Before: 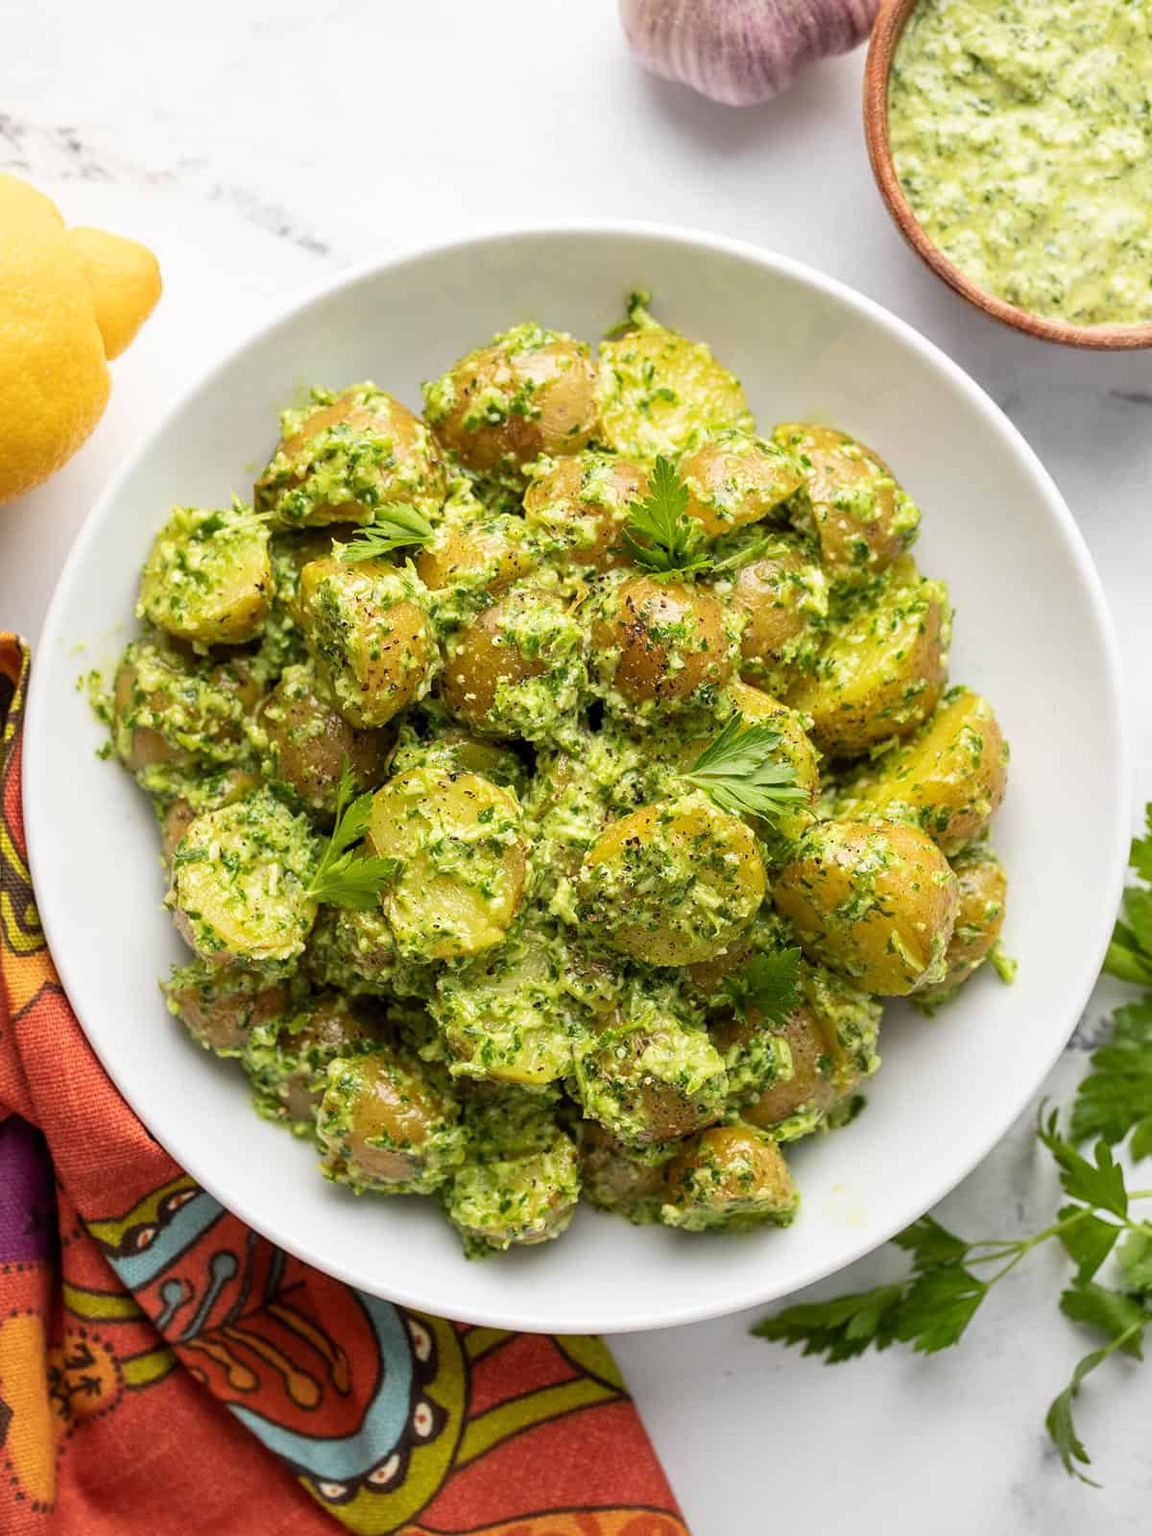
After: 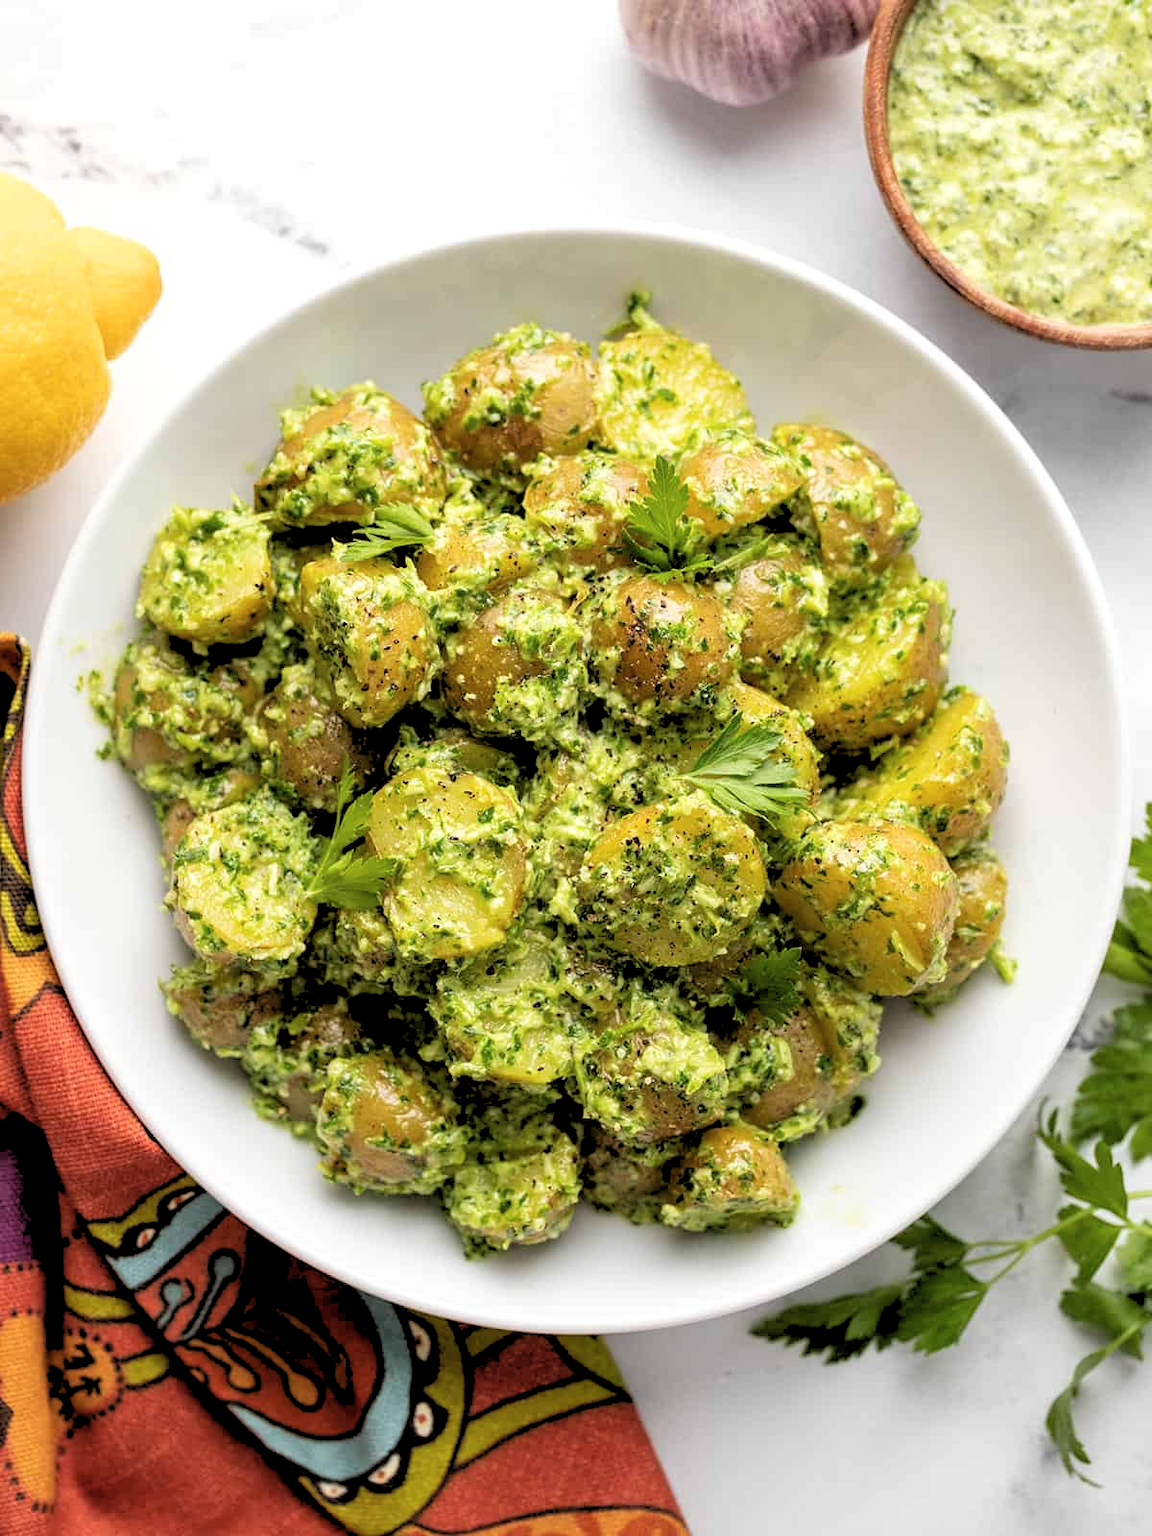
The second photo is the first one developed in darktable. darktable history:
contrast brightness saturation: saturation -0.05
rgb levels: levels [[0.029, 0.461, 0.922], [0, 0.5, 1], [0, 0.5, 1]]
shadows and highlights: radius 125.46, shadows 21.19, highlights -21.19, low approximation 0.01
